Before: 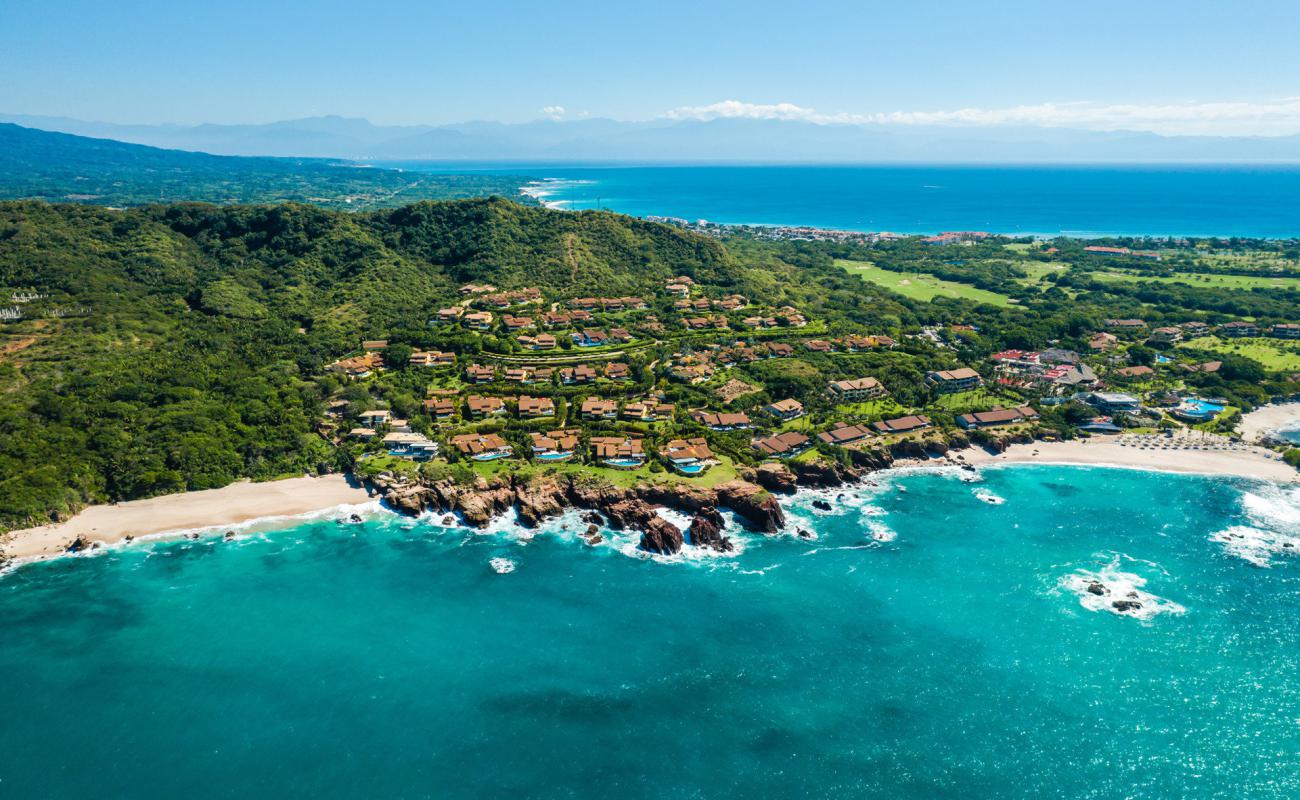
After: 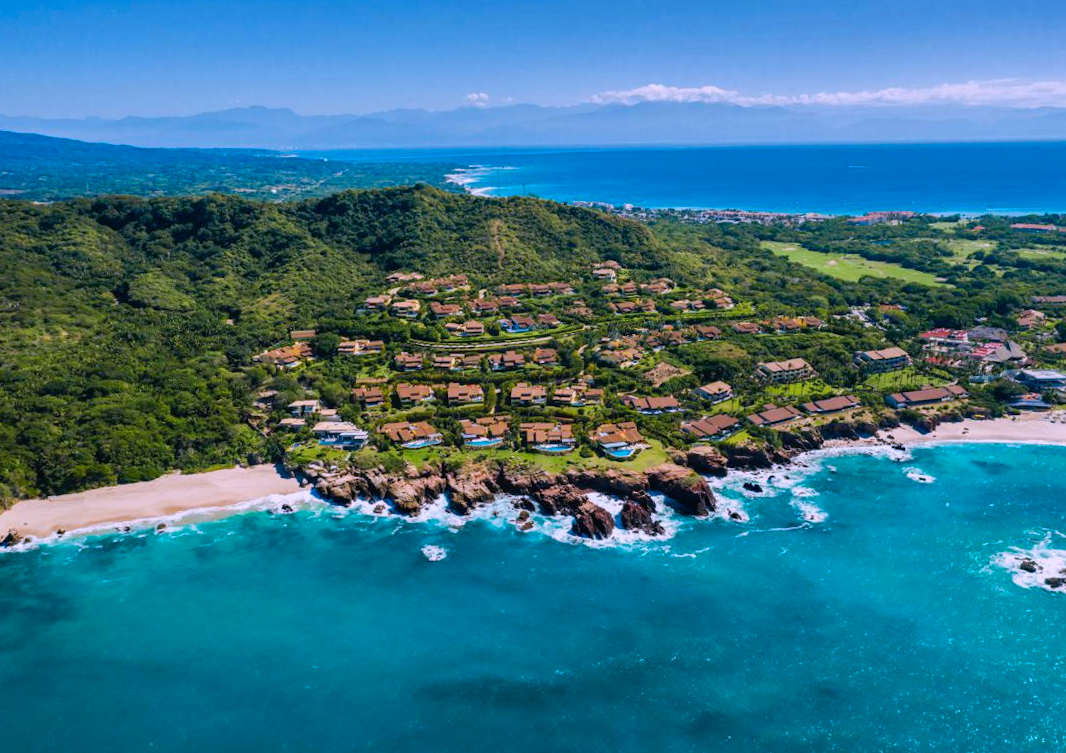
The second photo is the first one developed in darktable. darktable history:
crop and rotate: angle 1°, left 4.281%, top 0.642%, right 11.383%, bottom 2.486%
white balance: red 1.042, blue 1.17
shadows and highlights: shadows 80.73, white point adjustment -9.07, highlights -61.46, soften with gaussian
haze removal: adaptive false
